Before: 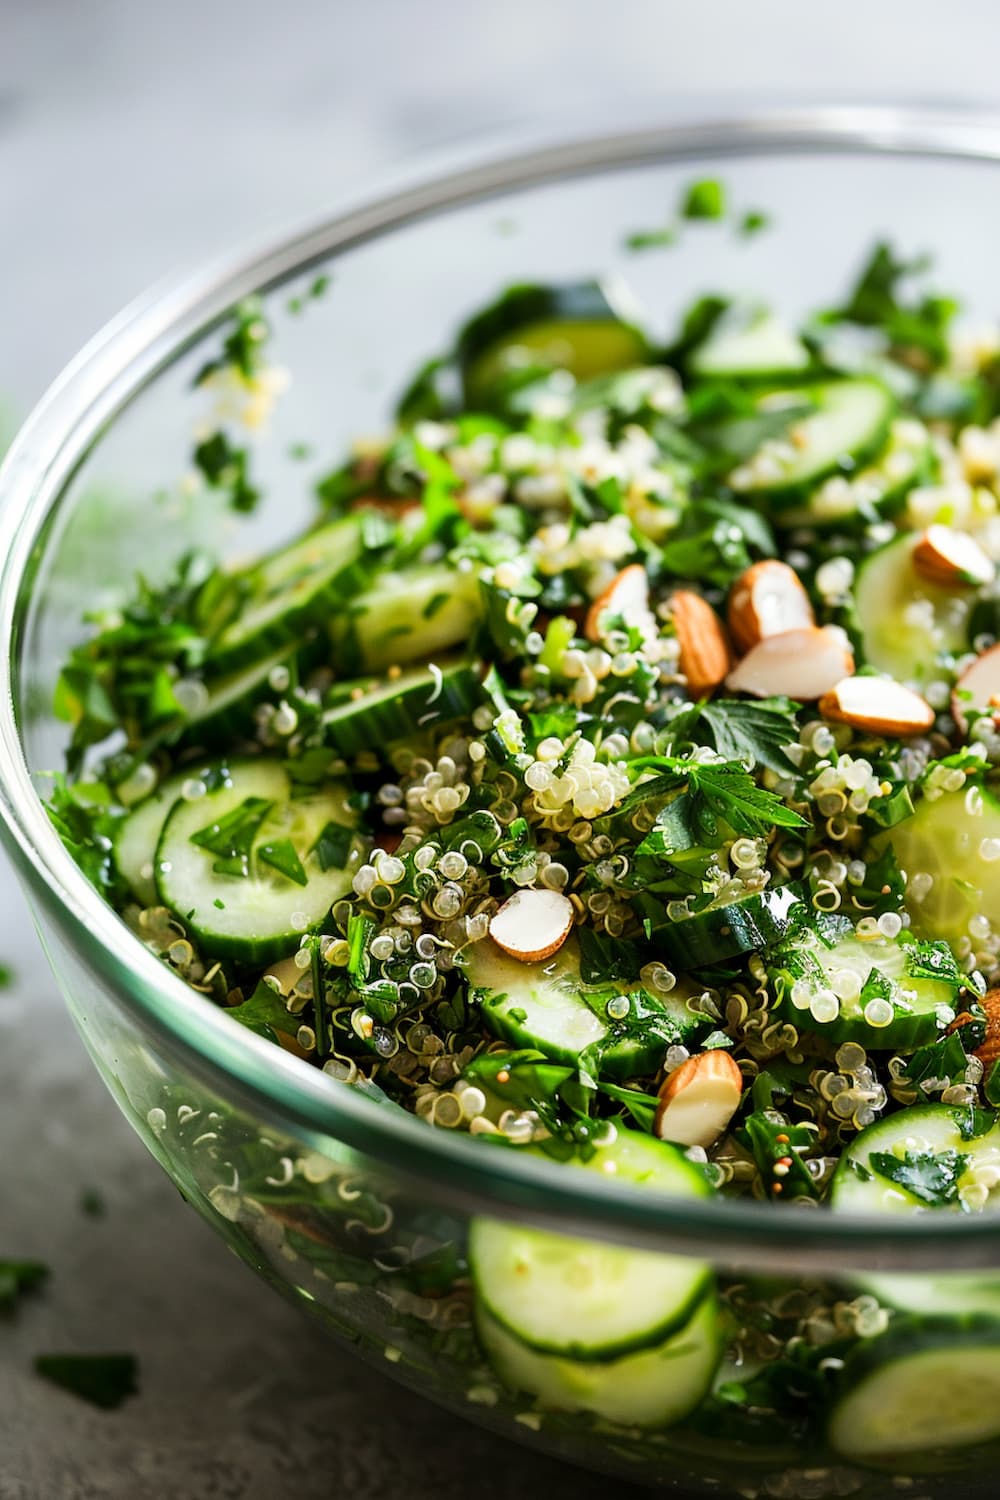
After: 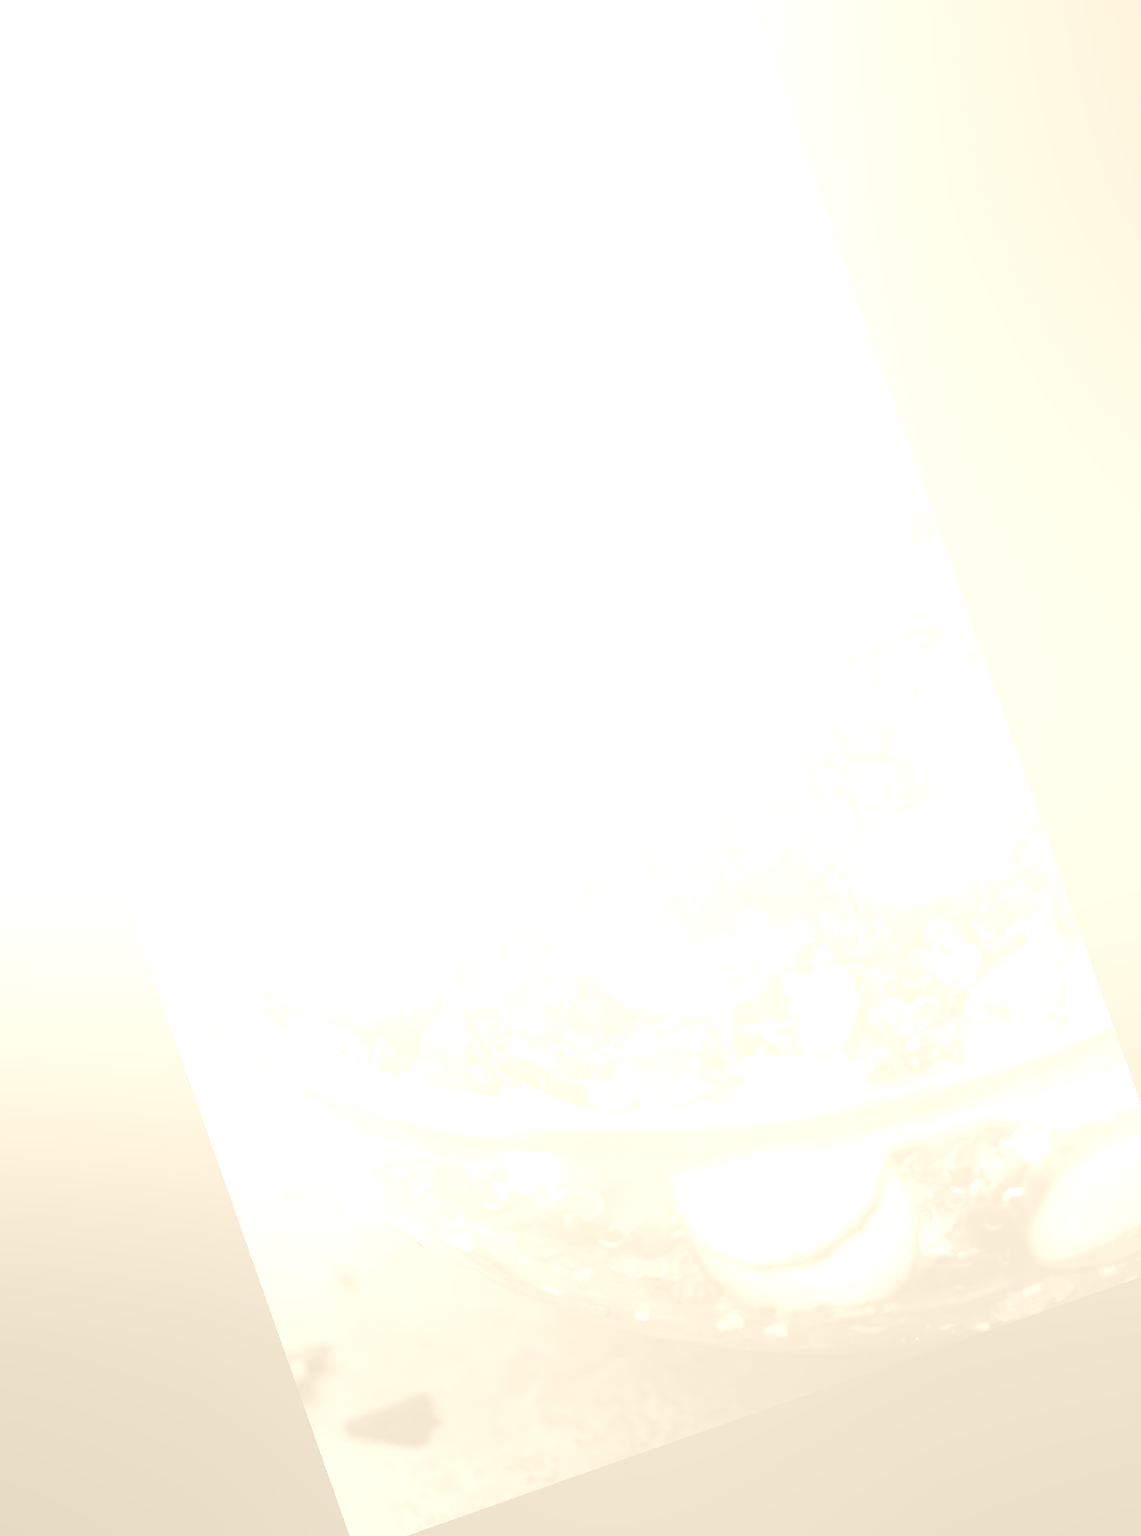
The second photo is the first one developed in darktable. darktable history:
bloom: size 85%, threshold 5%, strength 85%
colorize: hue 36°, saturation 71%, lightness 80.79%
crop and rotate: angle 19.43°, left 6.812%, right 4.125%, bottom 1.087%
white balance: red 0.766, blue 1.537
